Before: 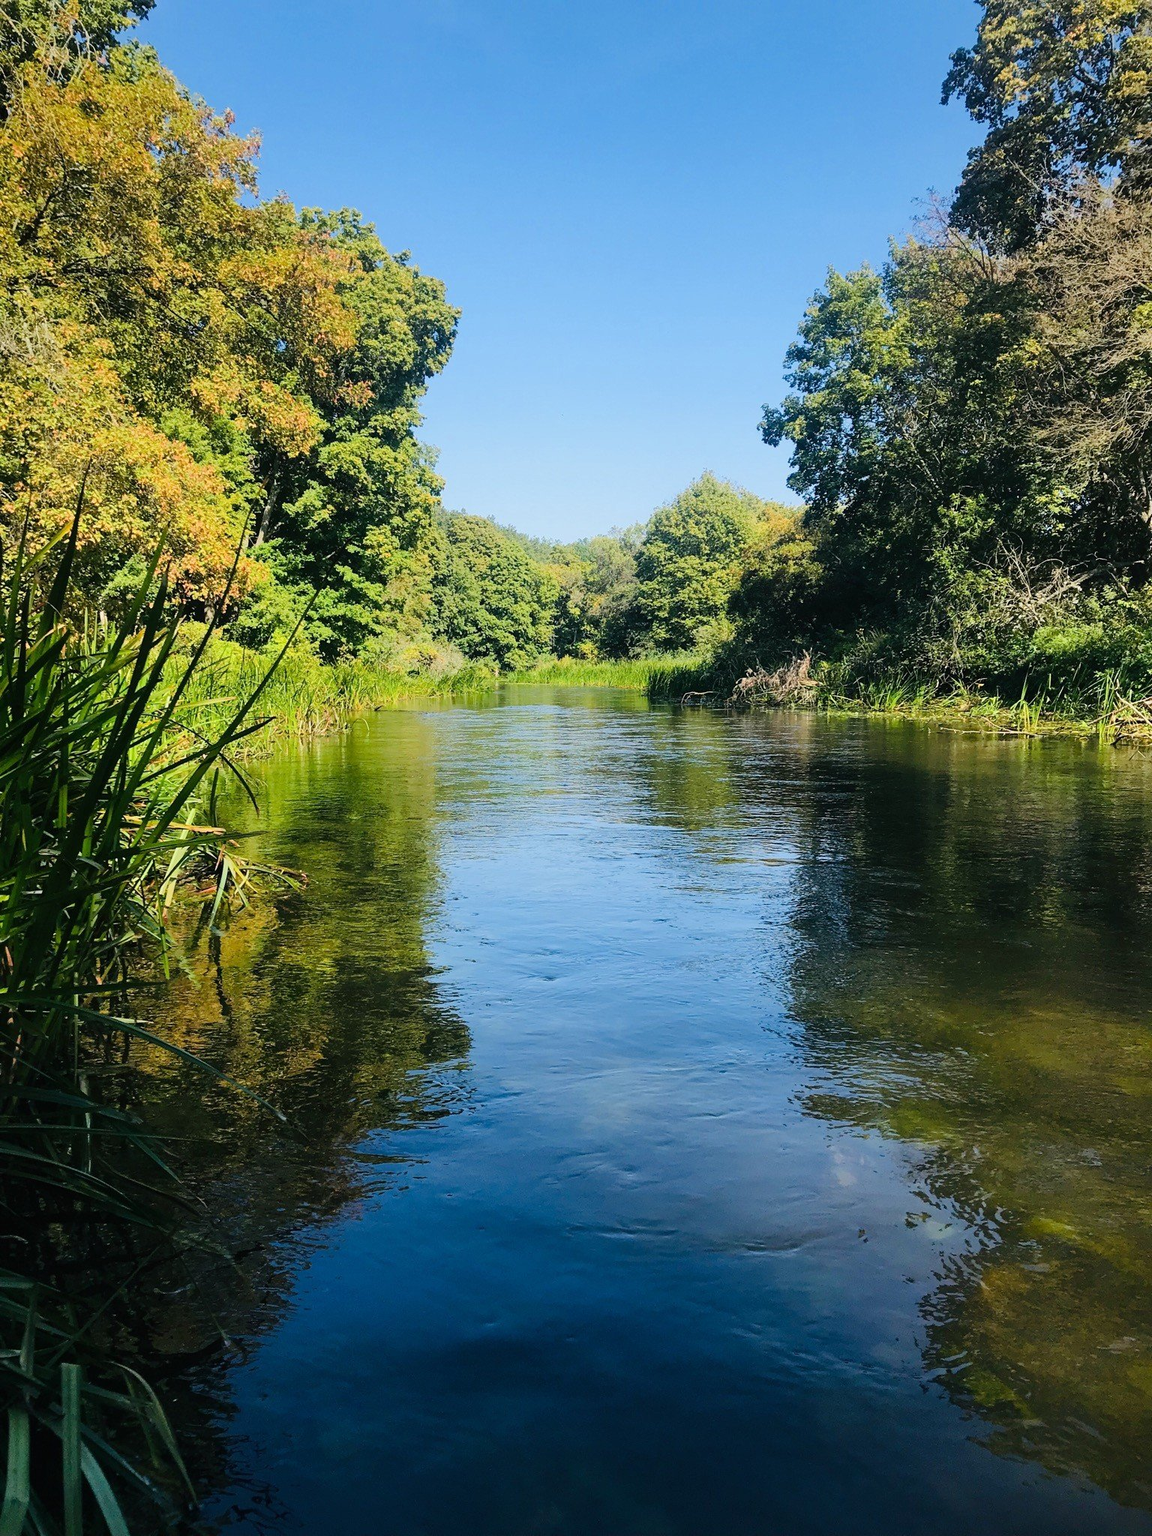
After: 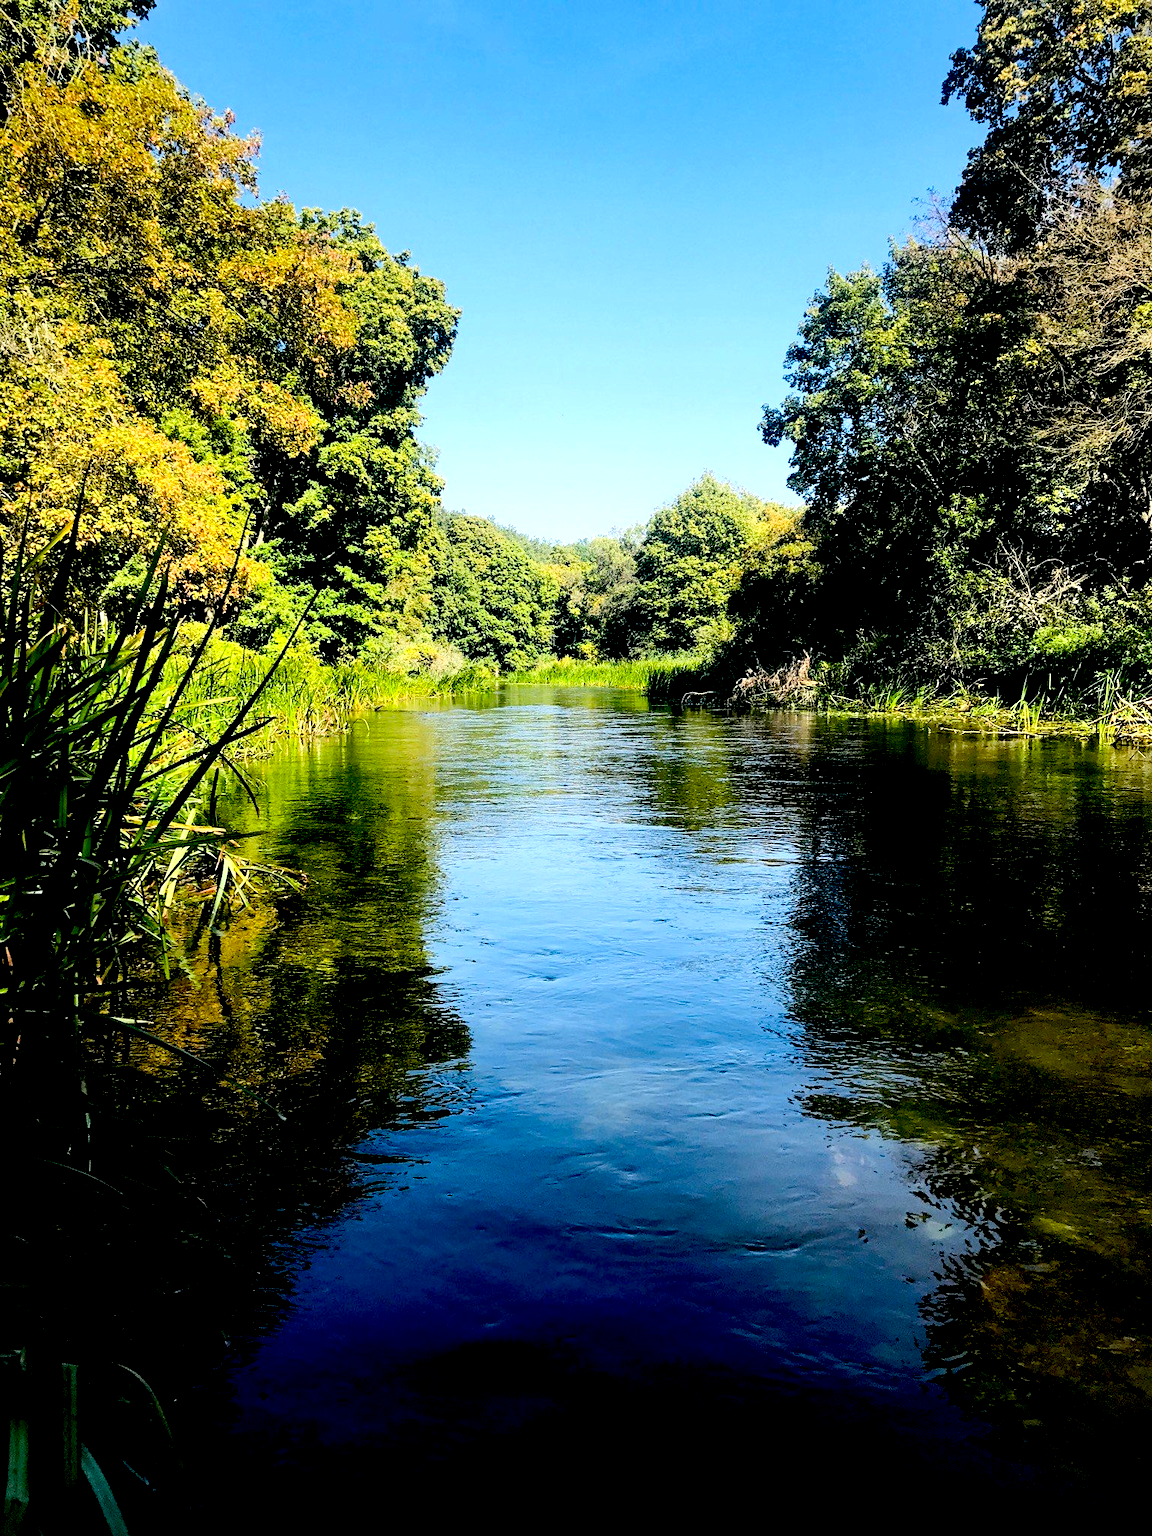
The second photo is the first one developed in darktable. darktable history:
exposure: black level correction 0.047, exposure 0.013 EV, compensate highlight preservation false
tone equalizer: -8 EV -0.75 EV, -7 EV -0.7 EV, -6 EV -0.6 EV, -5 EV -0.4 EV, -3 EV 0.4 EV, -2 EV 0.6 EV, -1 EV 0.7 EV, +0 EV 0.75 EV, edges refinement/feathering 500, mask exposure compensation -1.57 EV, preserve details no
